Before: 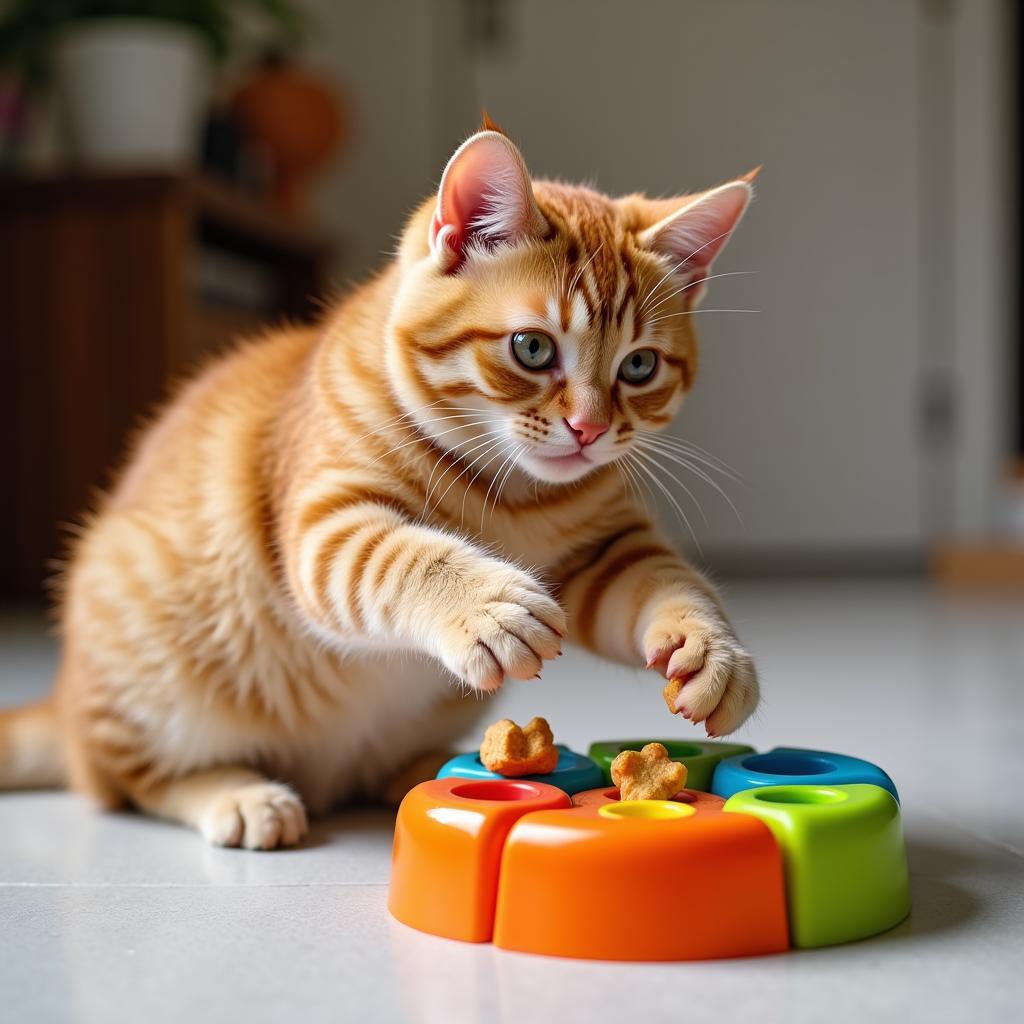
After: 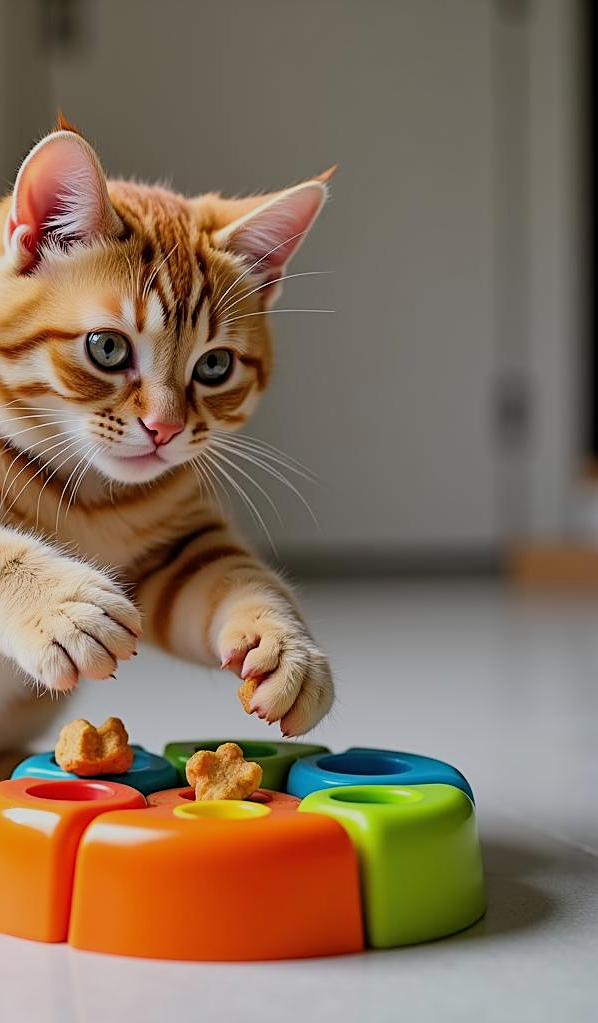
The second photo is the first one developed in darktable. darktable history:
crop: left 41.573%
sharpen: on, module defaults
filmic rgb: black relative exposure -7.65 EV, white relative exposure 4.56 EV, hardness 3.61, color science v6 (2022)
